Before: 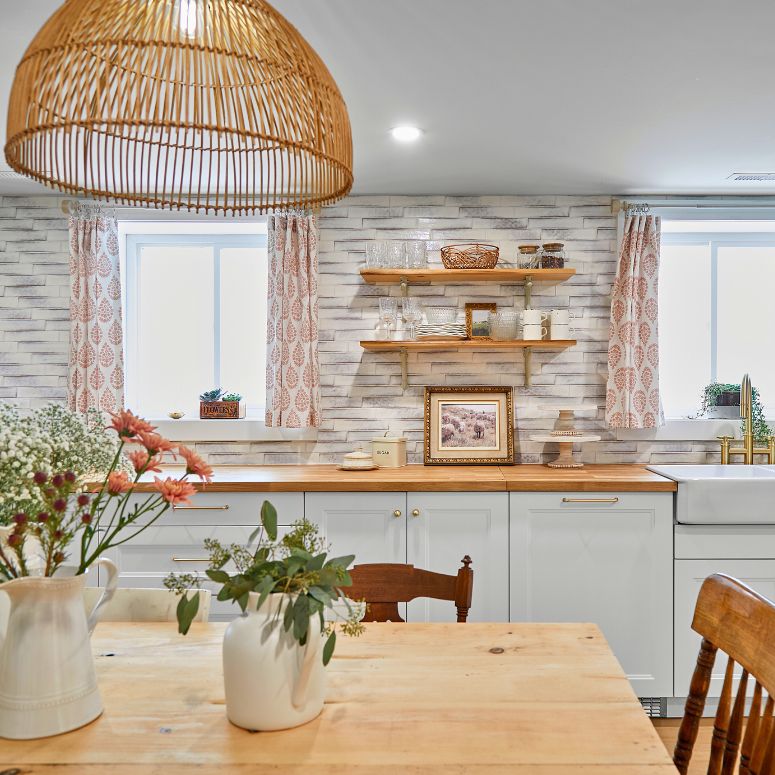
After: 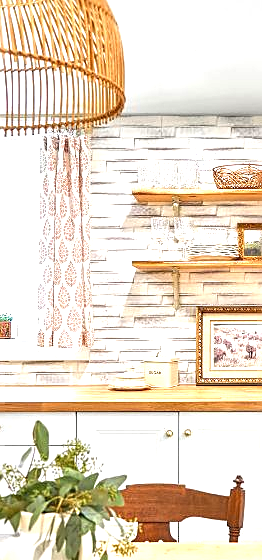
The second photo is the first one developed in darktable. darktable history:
exposure: black level correction 0, exposure 1.283 EV, compensate highlight preservation false
local contrast: on, module defaults
crop and rotate: left 29.485%, top 10.355%, right 36.62%, bottom 17.366%
sharpen: on, module defaults
